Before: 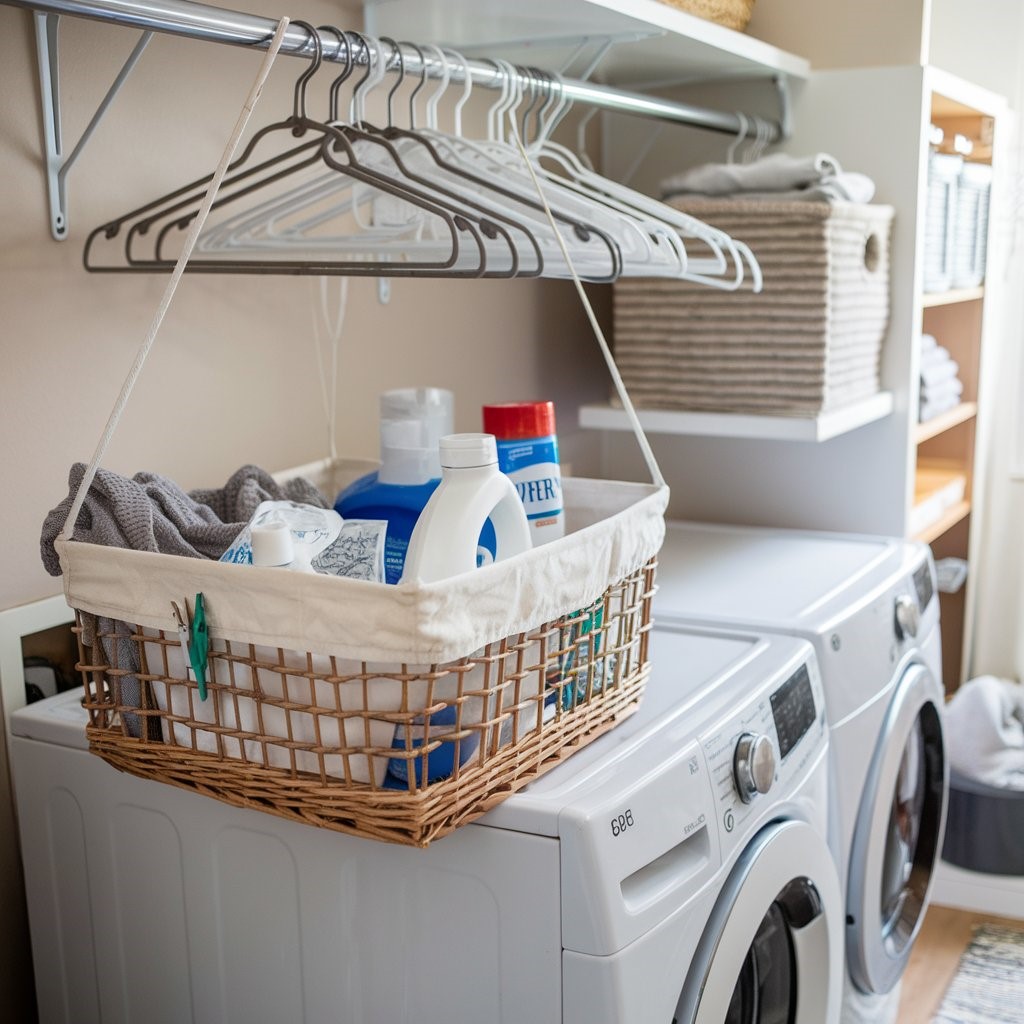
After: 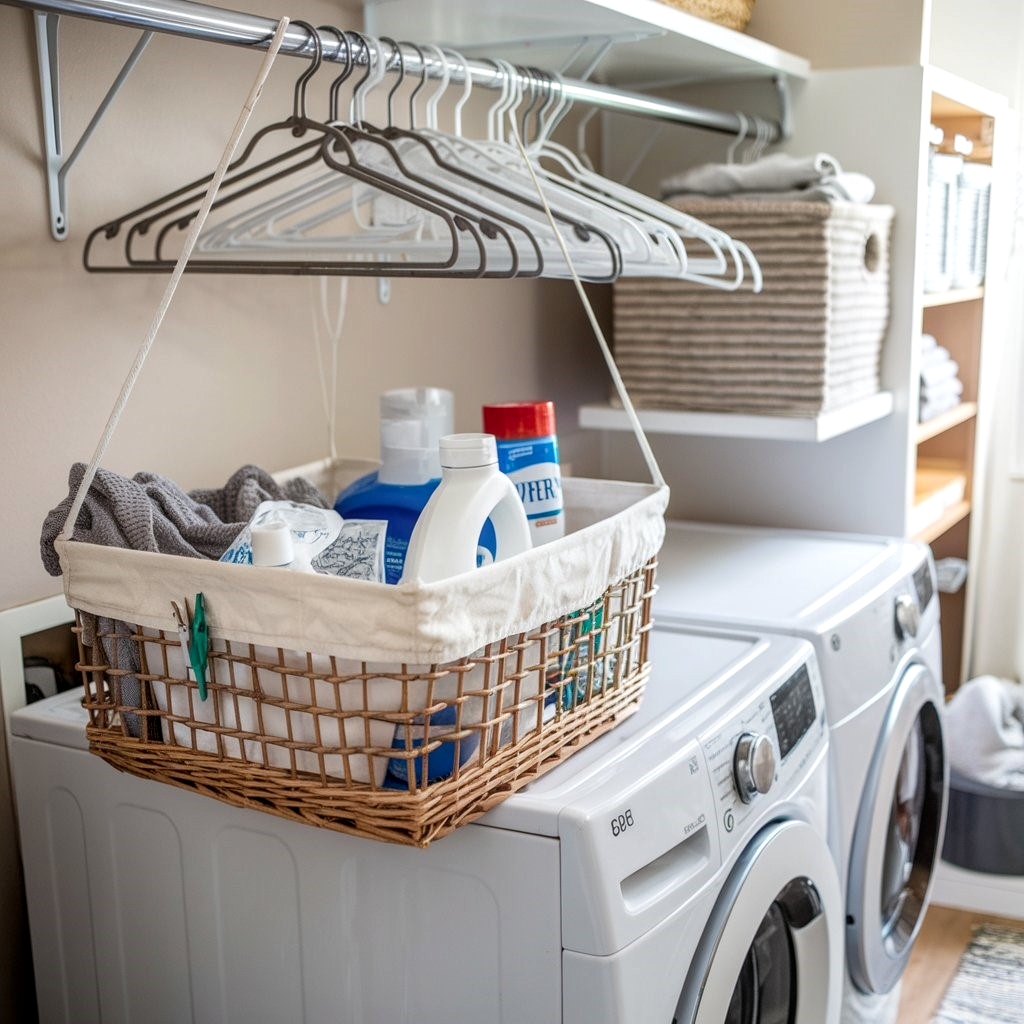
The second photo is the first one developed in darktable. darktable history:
local contrast: on, module defaults
exposure: exposure 0.085 EV, compensate exposure bias true, compensate highlight preservation false
